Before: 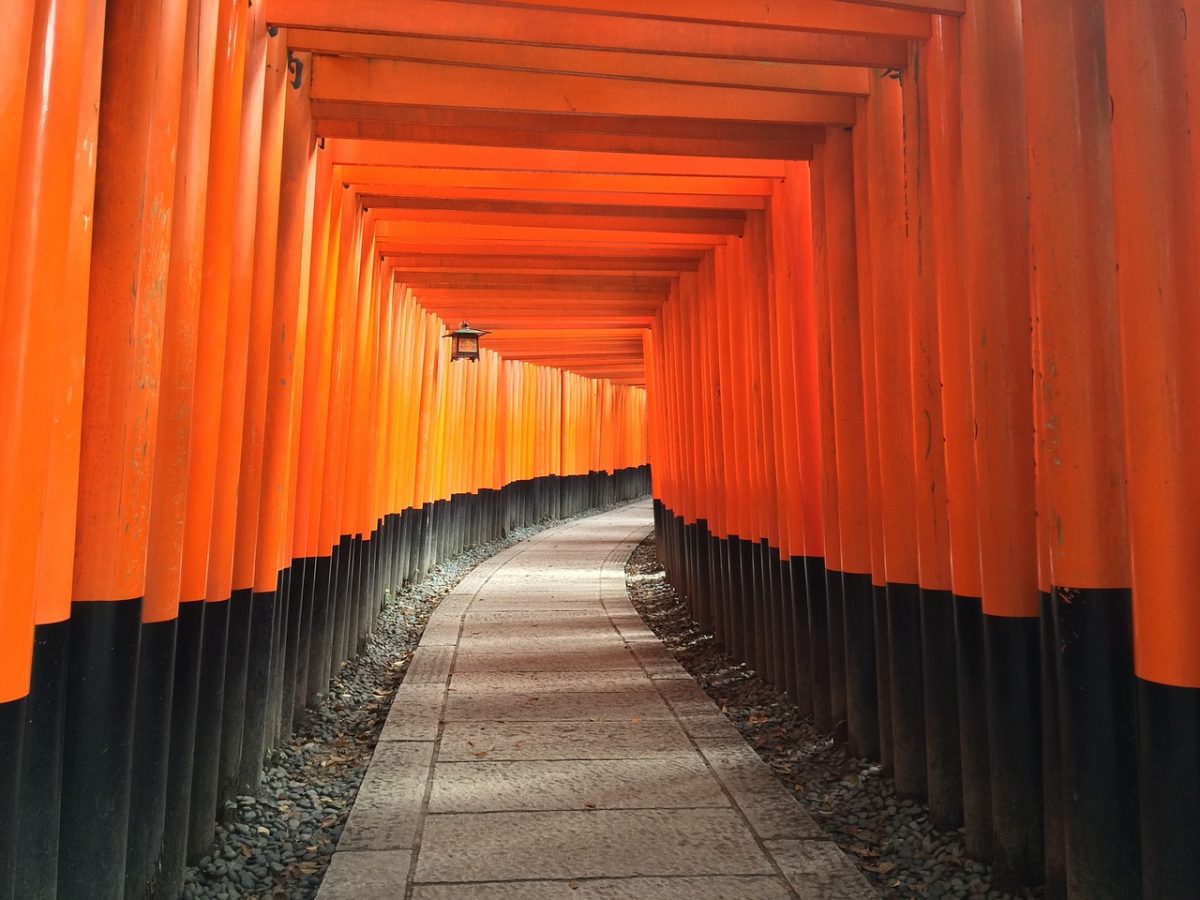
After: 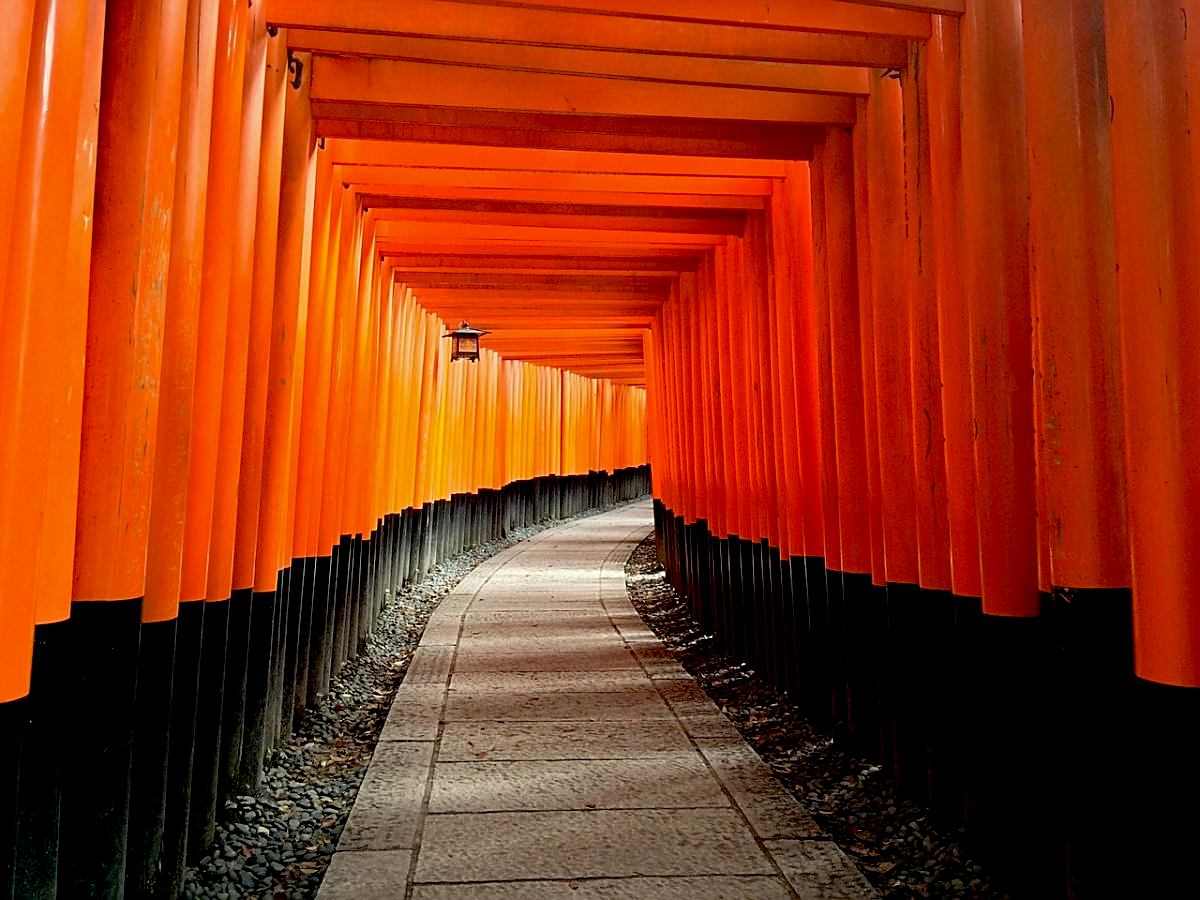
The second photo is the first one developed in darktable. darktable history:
sharpen: on, module defaults
exposure: black level correction 0.029, exposure -0.073 EV, compensate highlight preservation false
